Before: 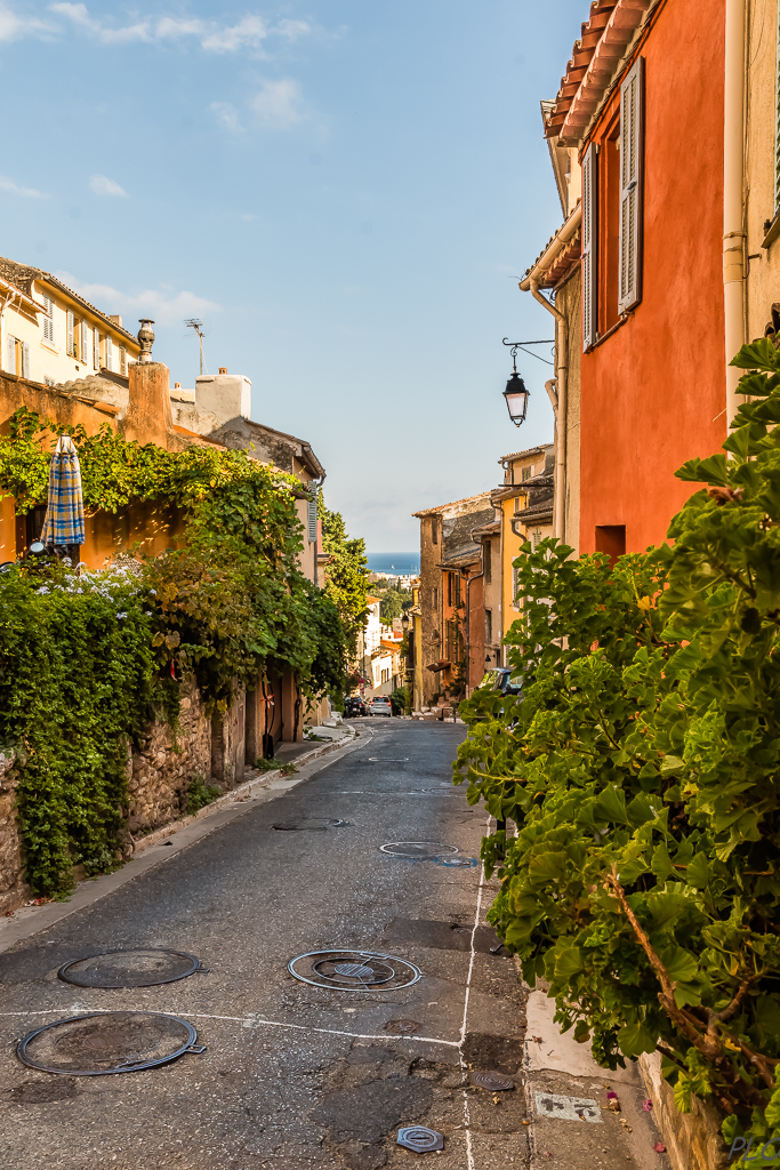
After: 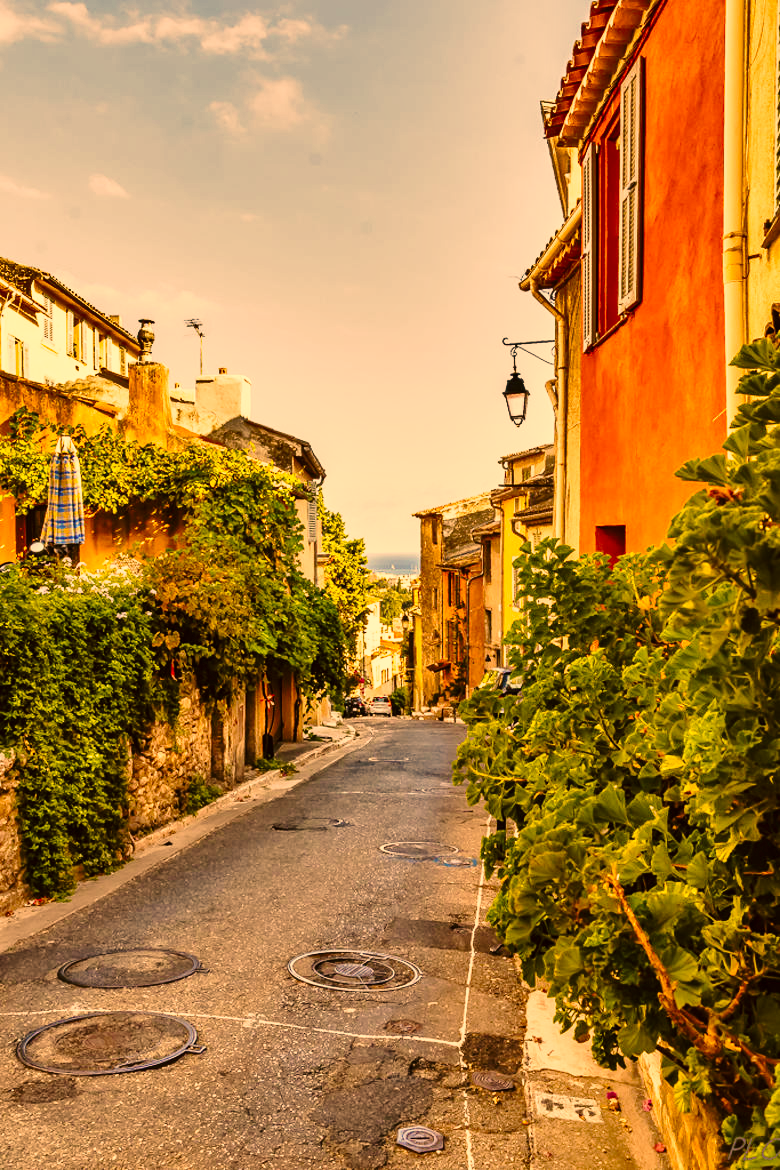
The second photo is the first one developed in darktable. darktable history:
velvia: on, module defaults
color correction: highlights a* 18.2, highlights b* 36.14, shadows a* 1.23, shadows b* 6.03, saturation 1.03
base curve: curves: ch0 [(0, 0) (0.028, 0.03) (0.121, 0.232) (0.46, 0.748) (0.859, 0.968) (1, 1)], preserve colors none
shadows and highlights: white point adjustment 0.159, highlights -69.66, soften with gaussian
